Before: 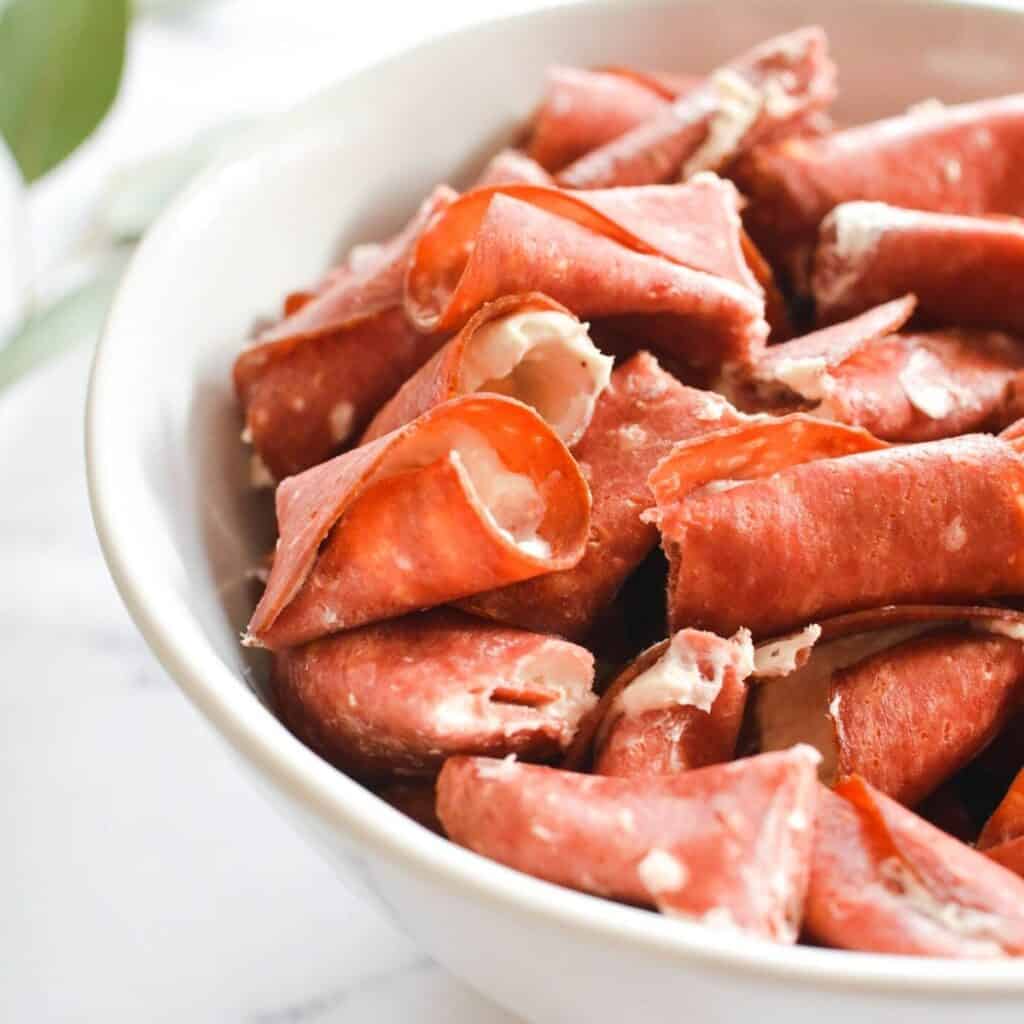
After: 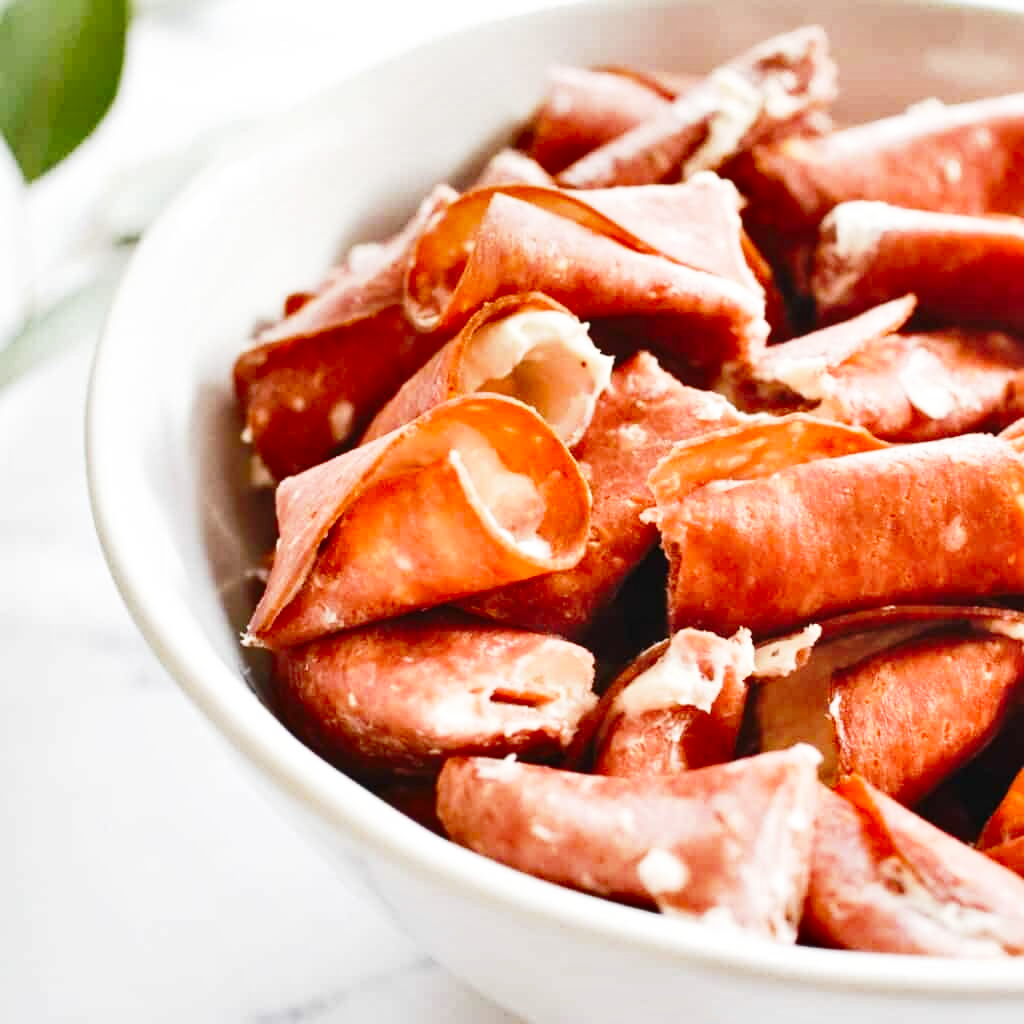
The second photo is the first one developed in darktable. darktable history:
base curve: curves: ch0 [(0, 0) (0.028, 0.03) (0.121, 0.232) (0.46, 0.748) (0.859, 0.968) (1, 1)], preserve colors none
shadows and highlights: radius 108.52, shadows 23.73, highlights -59.32, low approximation 0.01, soften with gaussian
